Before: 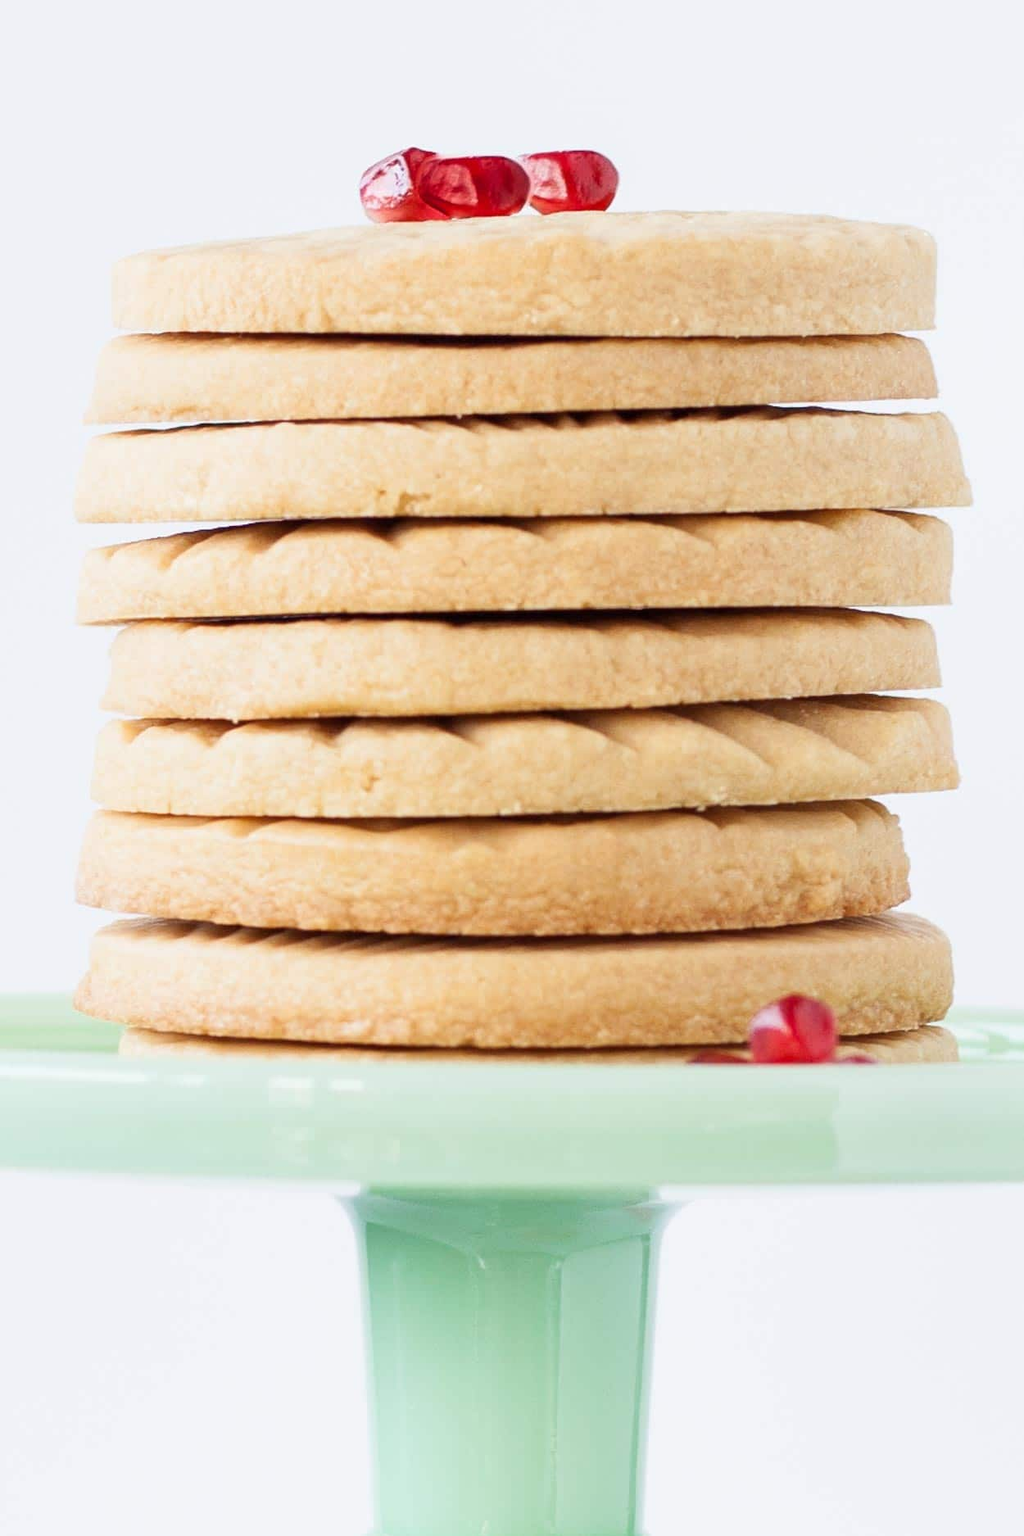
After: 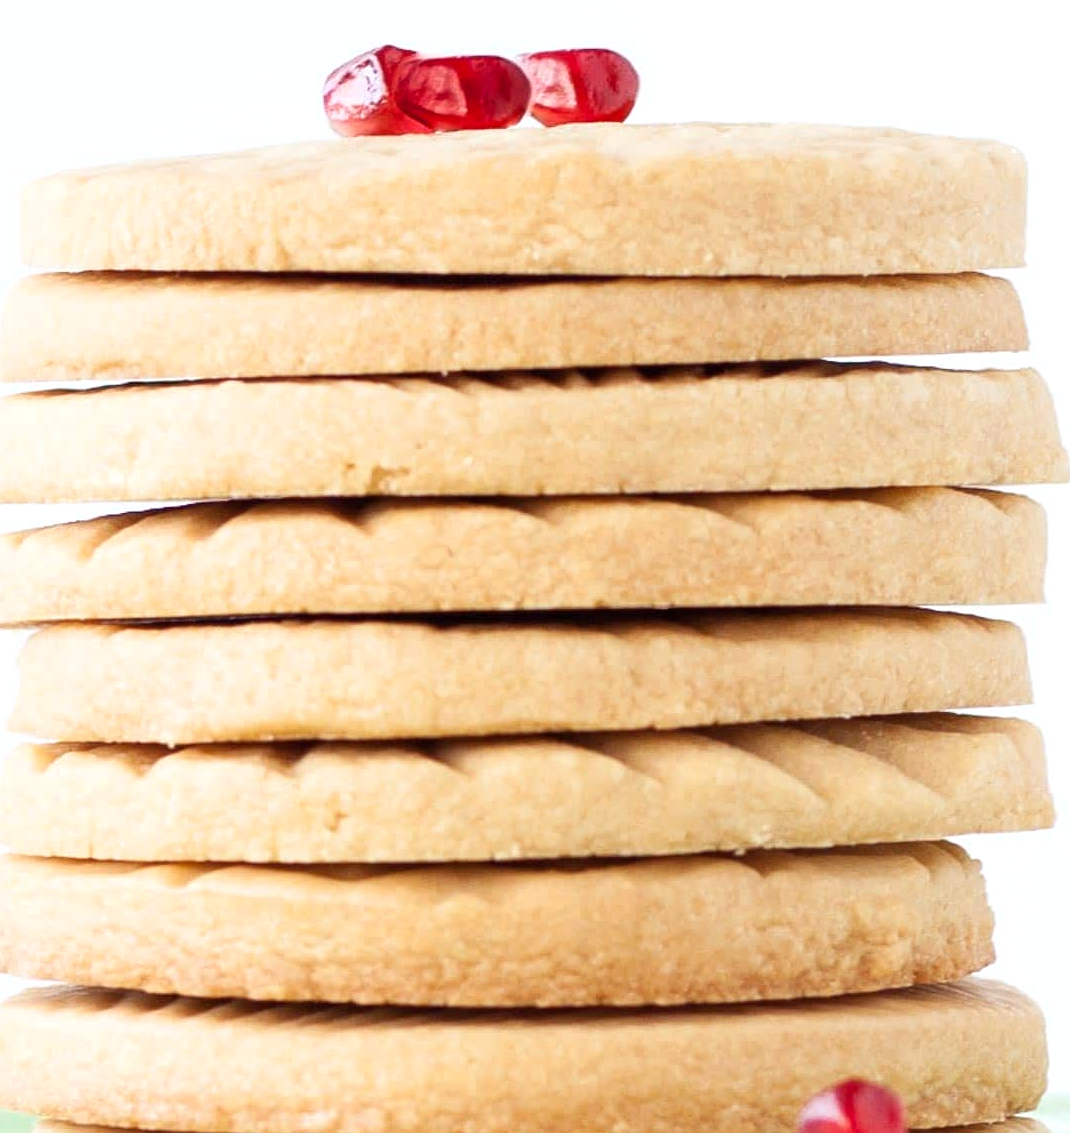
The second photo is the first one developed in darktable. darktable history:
crop and rotate: left 9.345%, top 7.22%, right 4.982%, bottom 32.331%
levels: levels [0, 0.476, 0.951]
